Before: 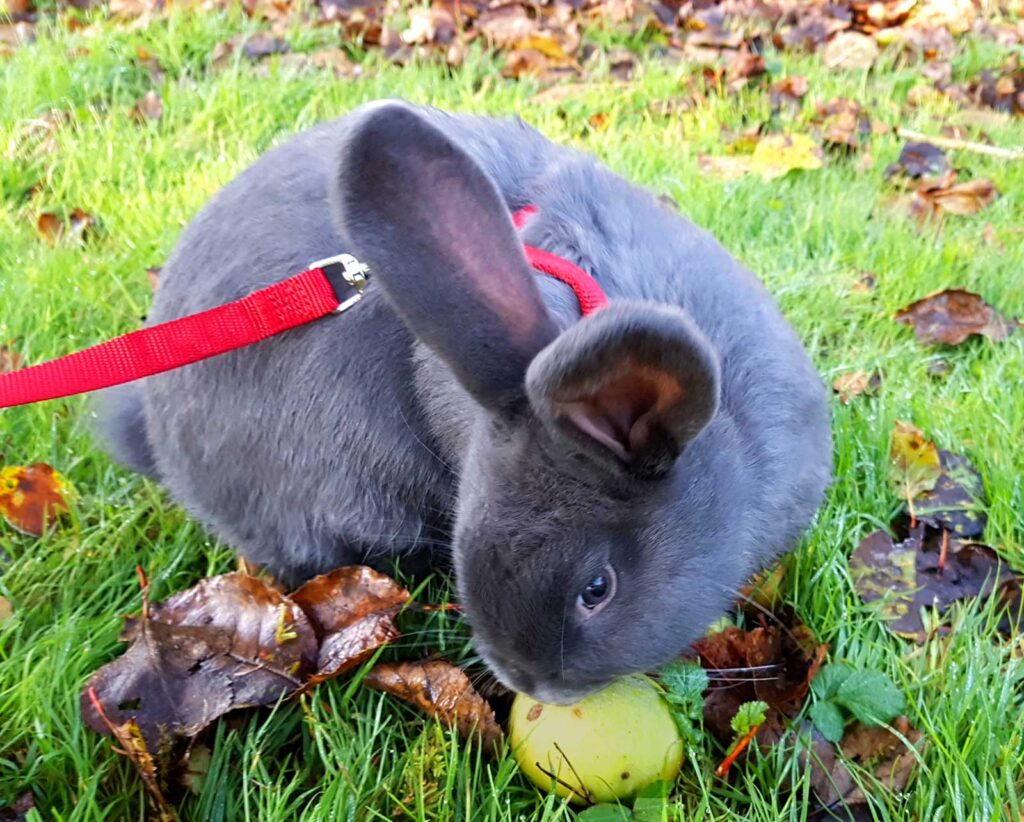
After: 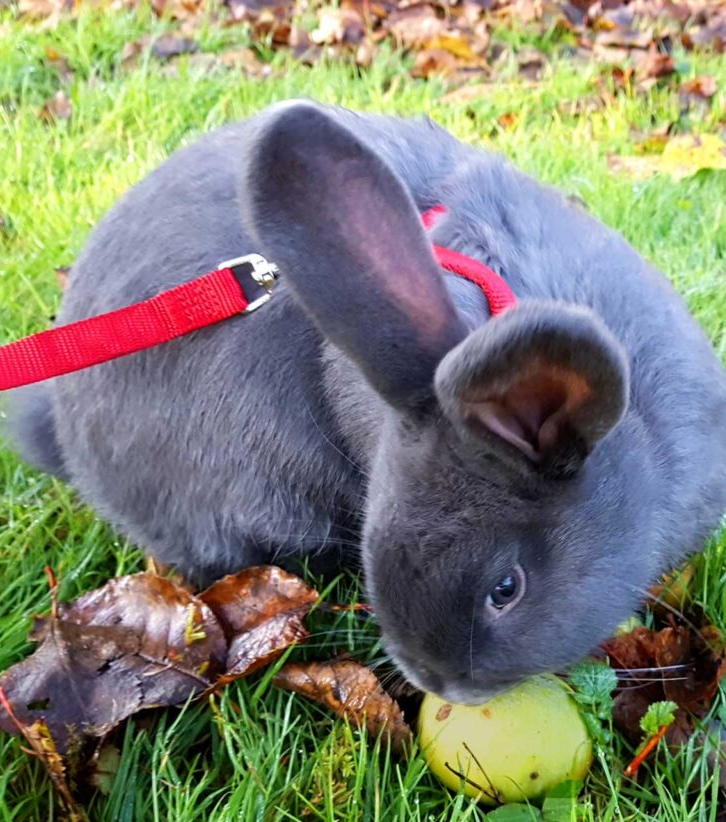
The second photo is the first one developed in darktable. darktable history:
crop and rotate: left 8.933%, right 20.099%
